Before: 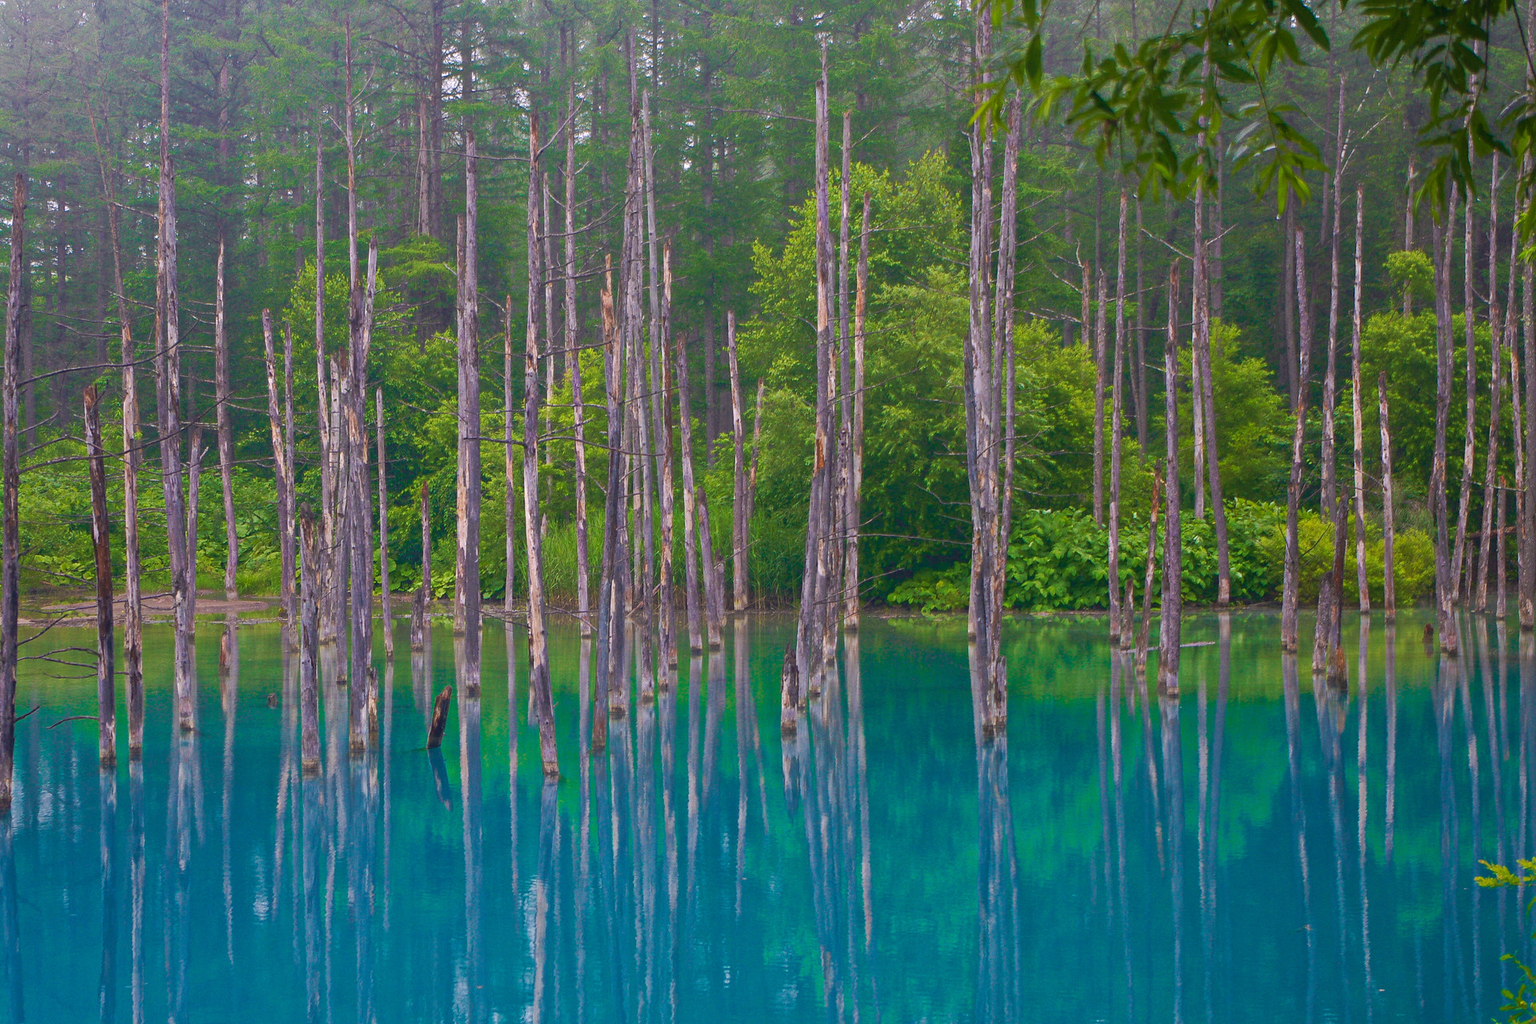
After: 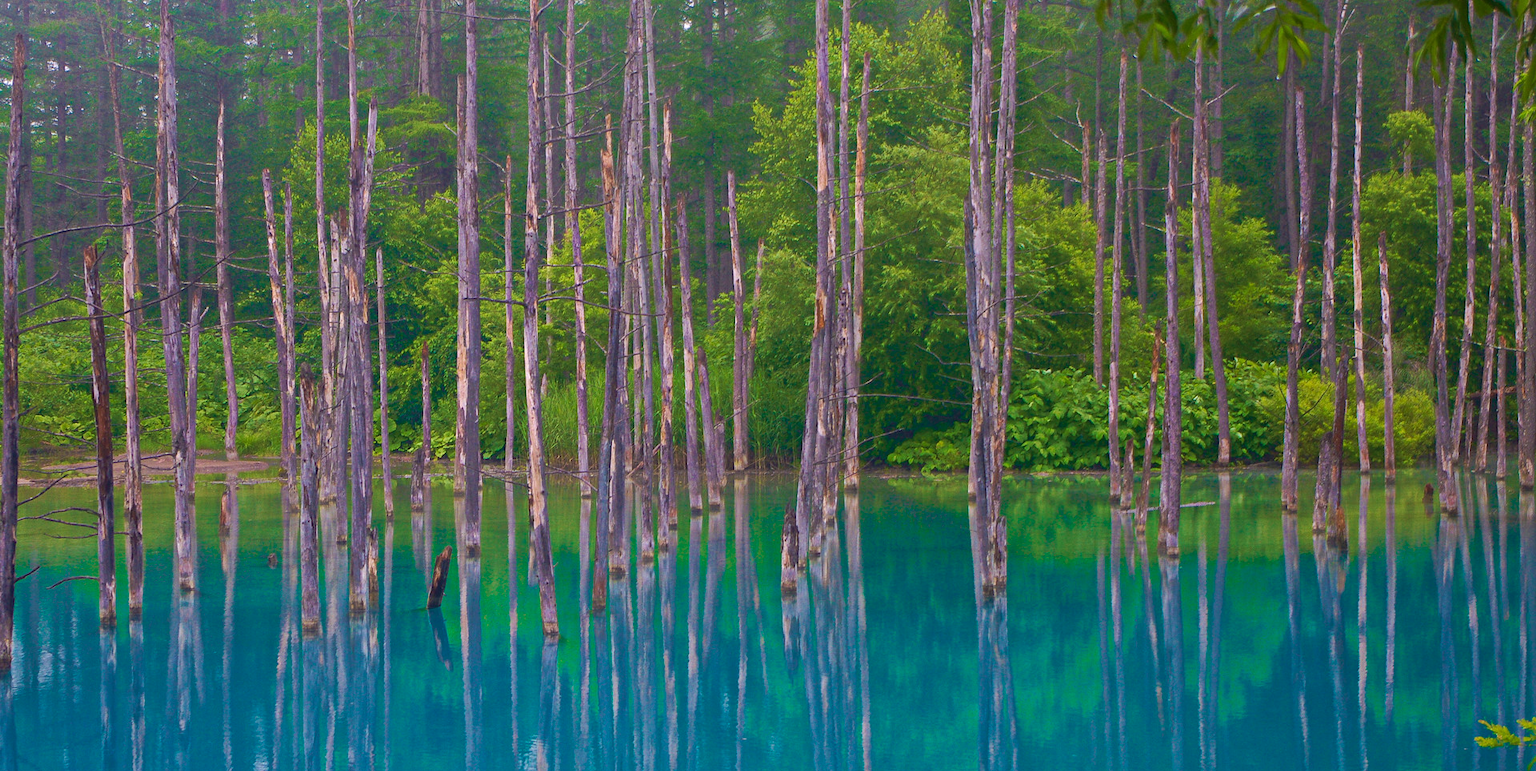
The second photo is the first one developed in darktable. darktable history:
velvia: on, module defaults
crop: top 13.706%, bottom 10.949%
